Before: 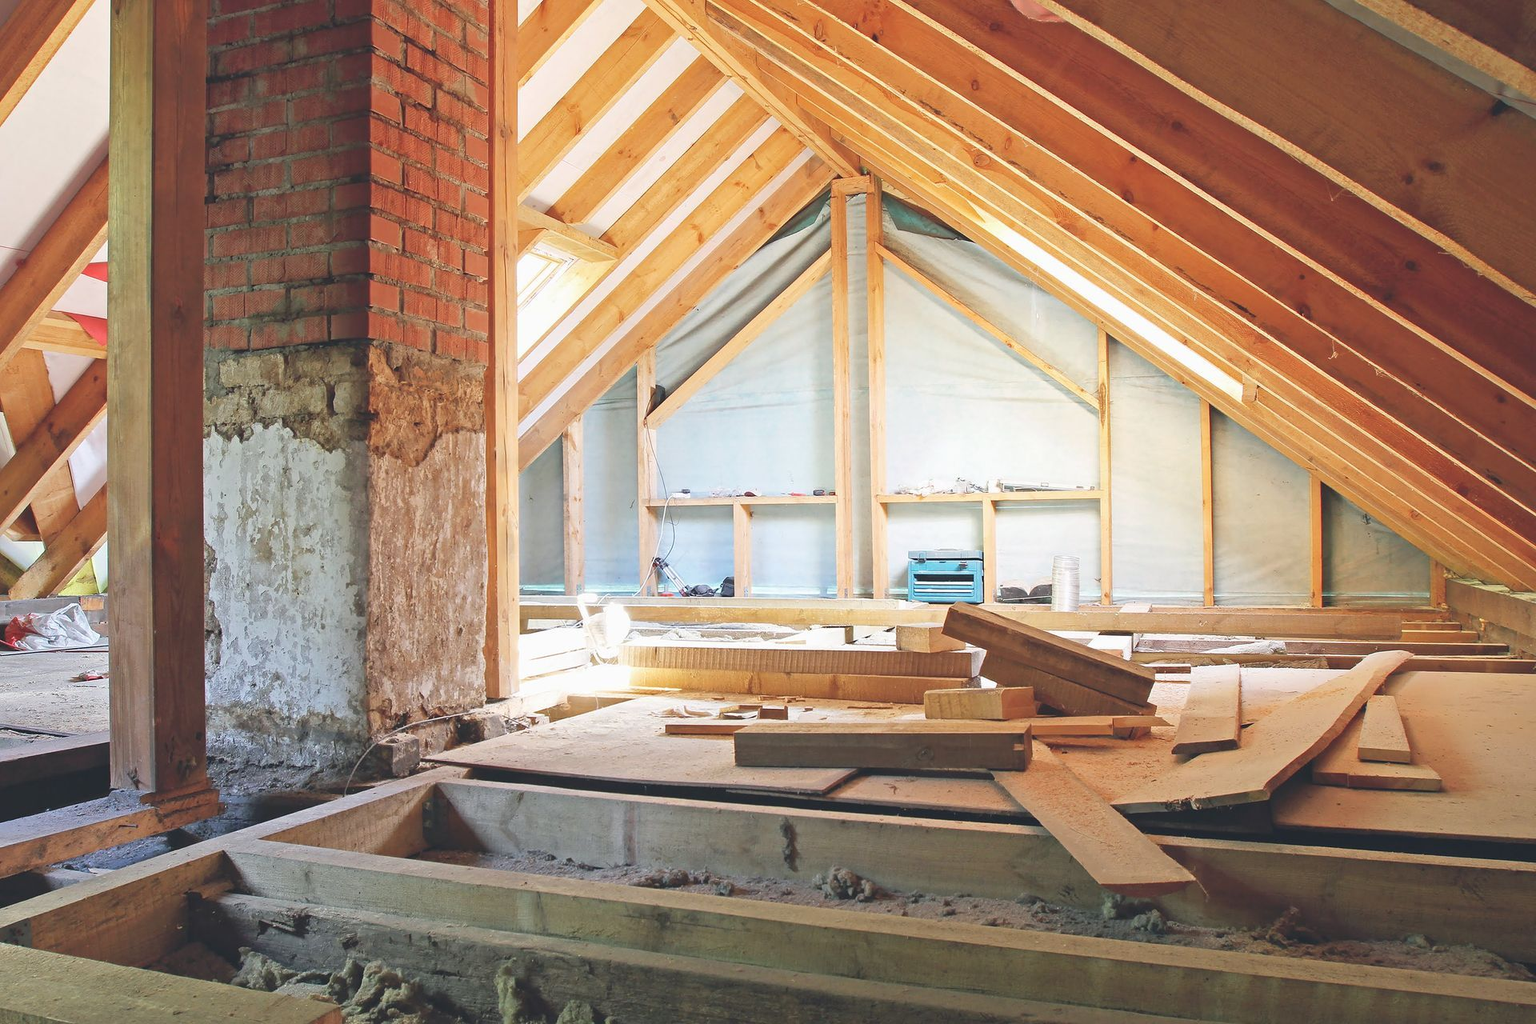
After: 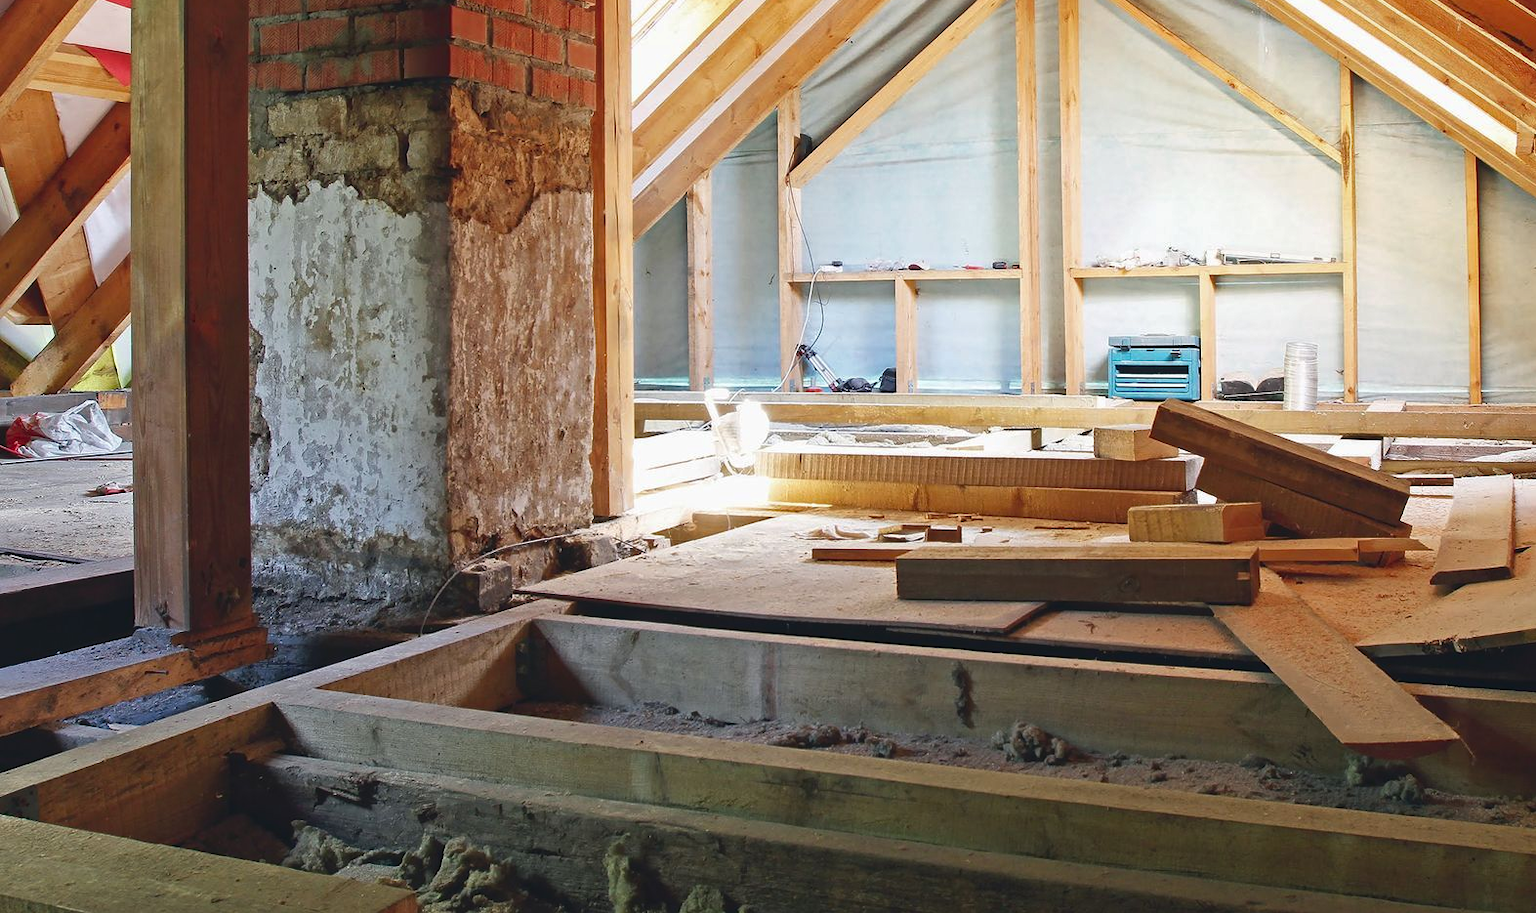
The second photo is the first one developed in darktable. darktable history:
contrast brightness saturation: brightness -0.201, saturation 0.08
crop: top 26.896%, right 18.049%
